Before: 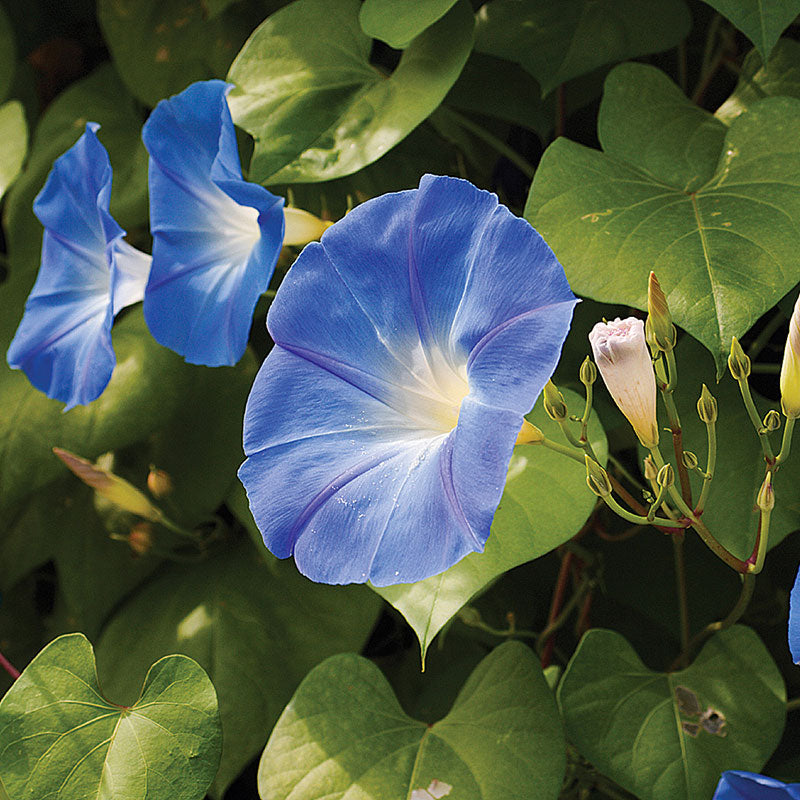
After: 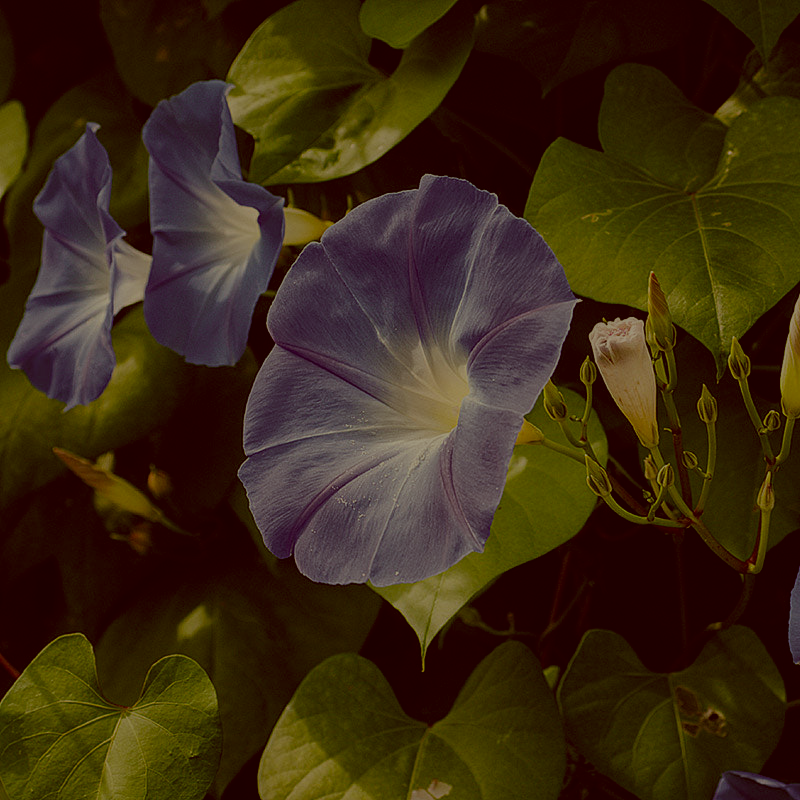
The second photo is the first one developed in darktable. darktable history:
exposure: exposure -2.002 EV, compensate highlight preservation false
local contrast: on, module defaults
color correction: highlights a* -5.94, highlights b* 9.48, shadows a* 10.12, shadows b* 23.94
